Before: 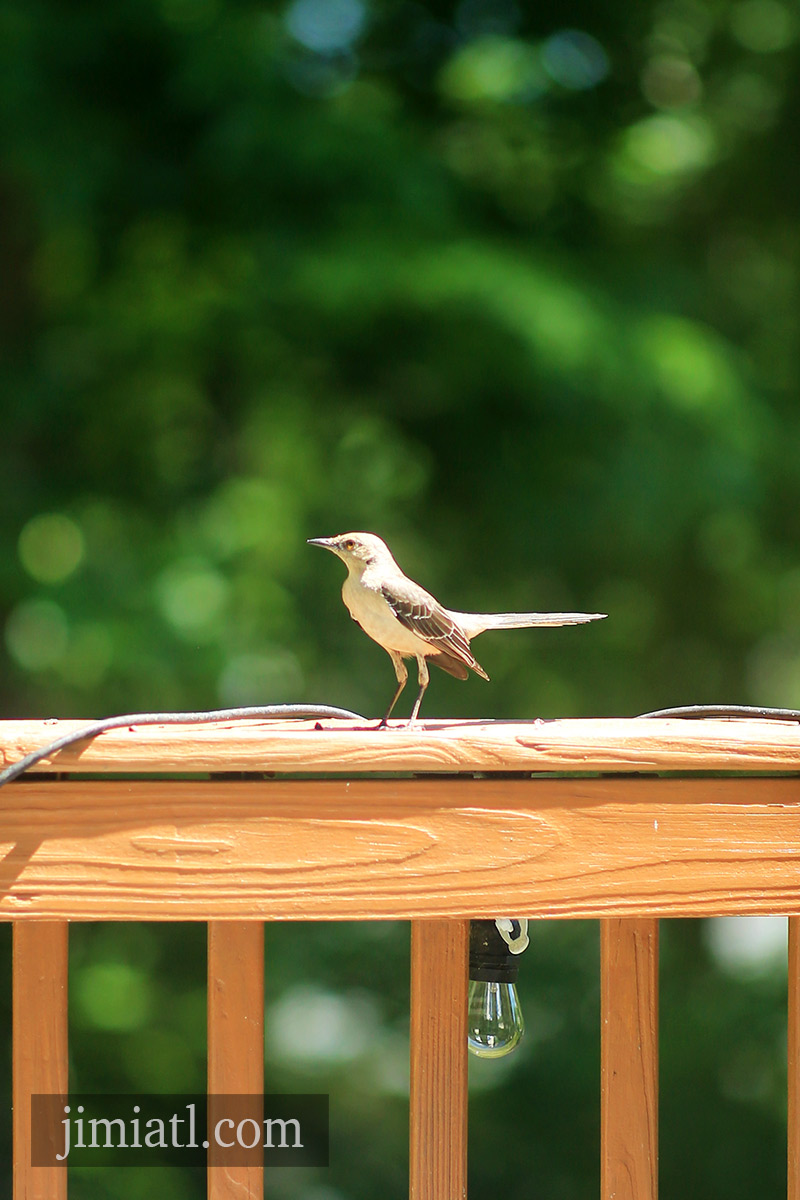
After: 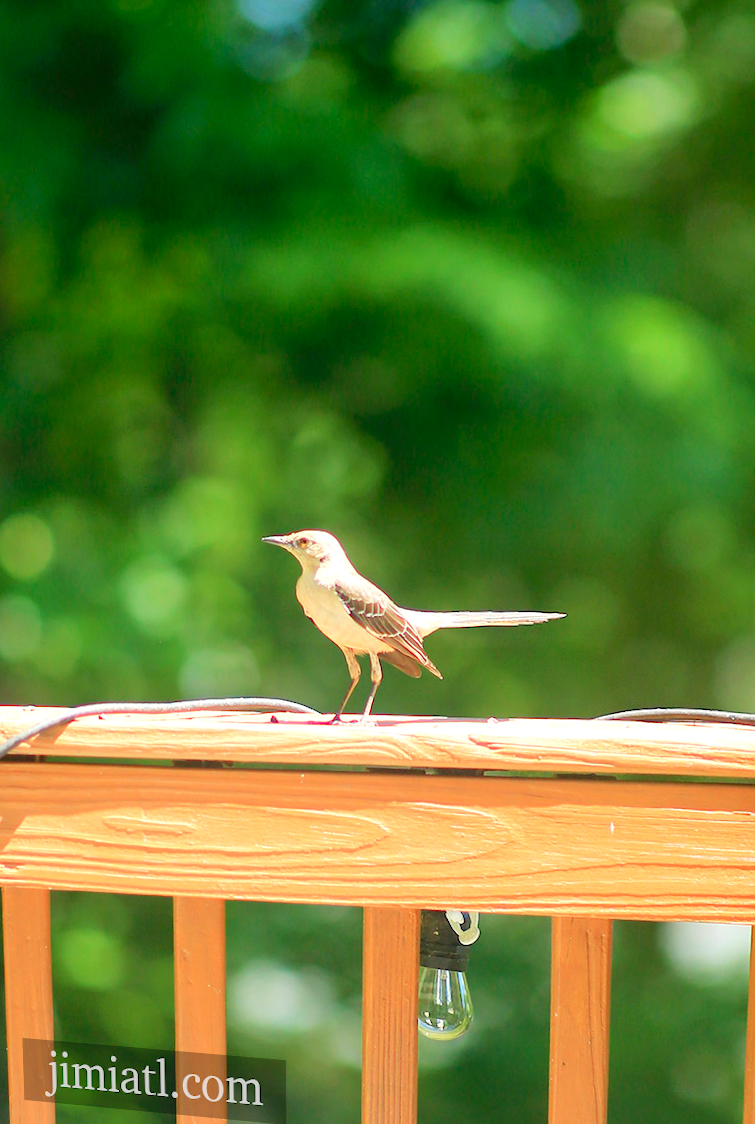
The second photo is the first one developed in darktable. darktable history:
levels: levels [0, 0.397, 0.955]
rotate and perspective: rotation 0.062°, lens shift (vertical) 0.115, lens shift (horizontal) -0.133, crop left 0.047, crop right 0.94, crop top 0.061, crop bottom 0.94
